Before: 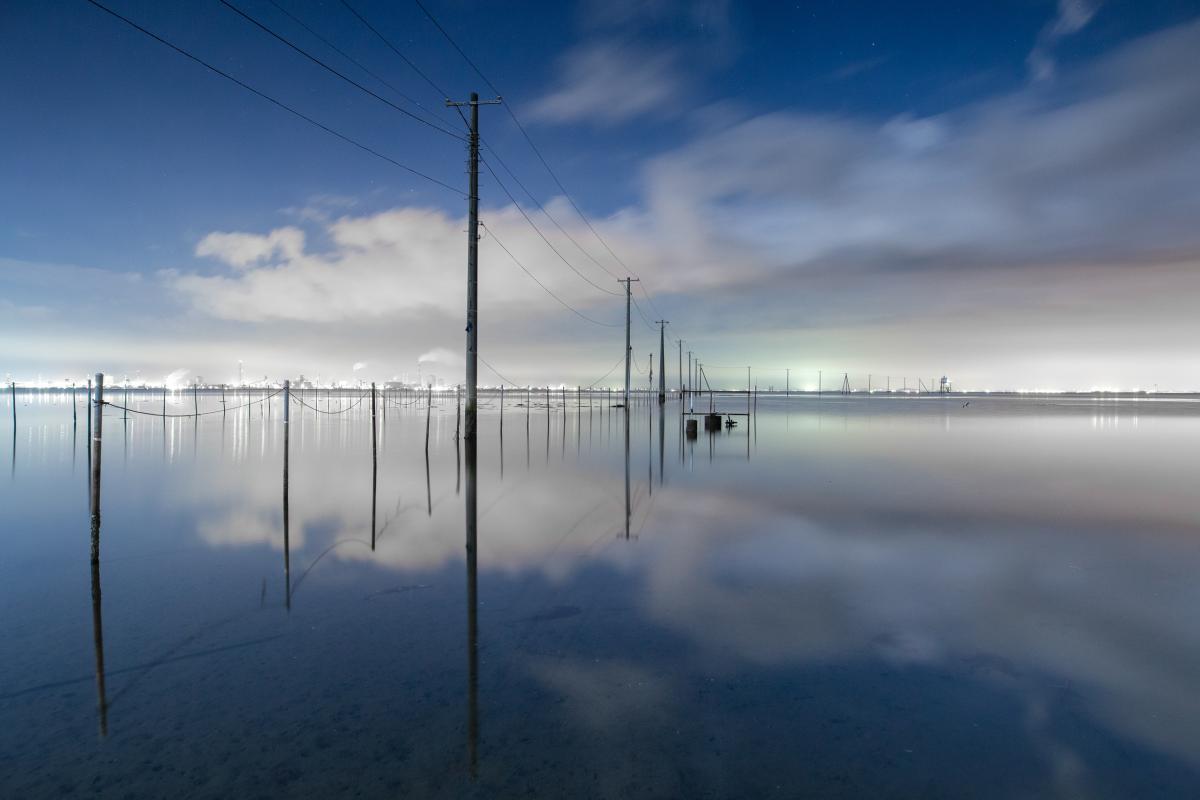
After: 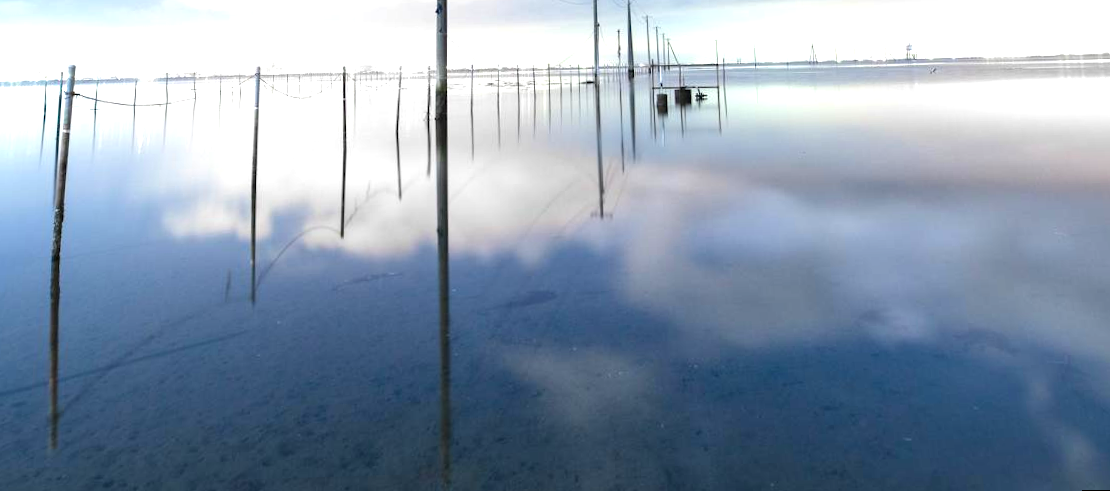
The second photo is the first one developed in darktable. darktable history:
exposure: black level correction 0, exposure 1.2 EV, compensate highlight preservation false
crop and rotate: top 36.435%
rotate and perspective: rotation -1.68°, lens shift (vertical) -0.146, crop left 0.049, crop right 0.912, crop top 0.032, crop bottom 0.96
